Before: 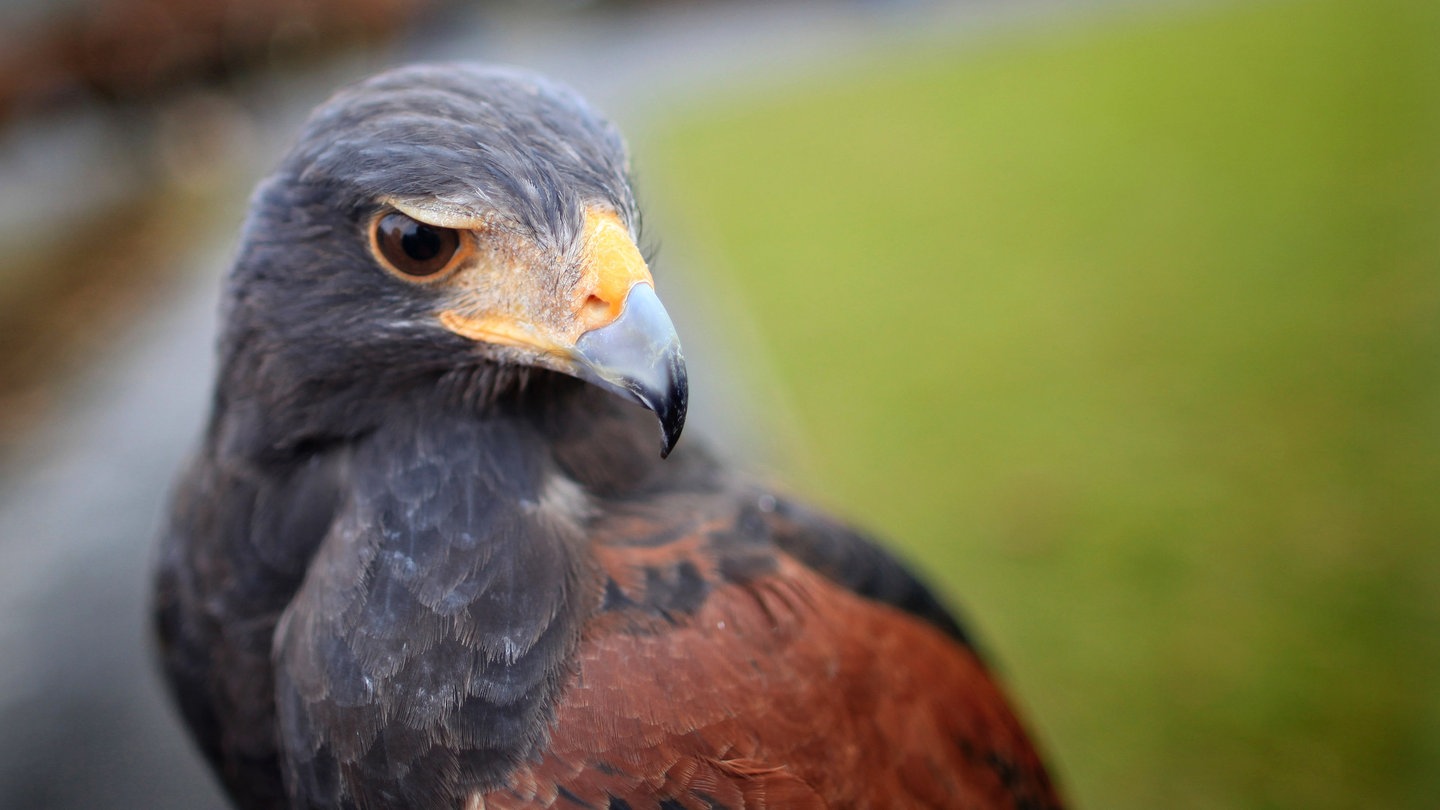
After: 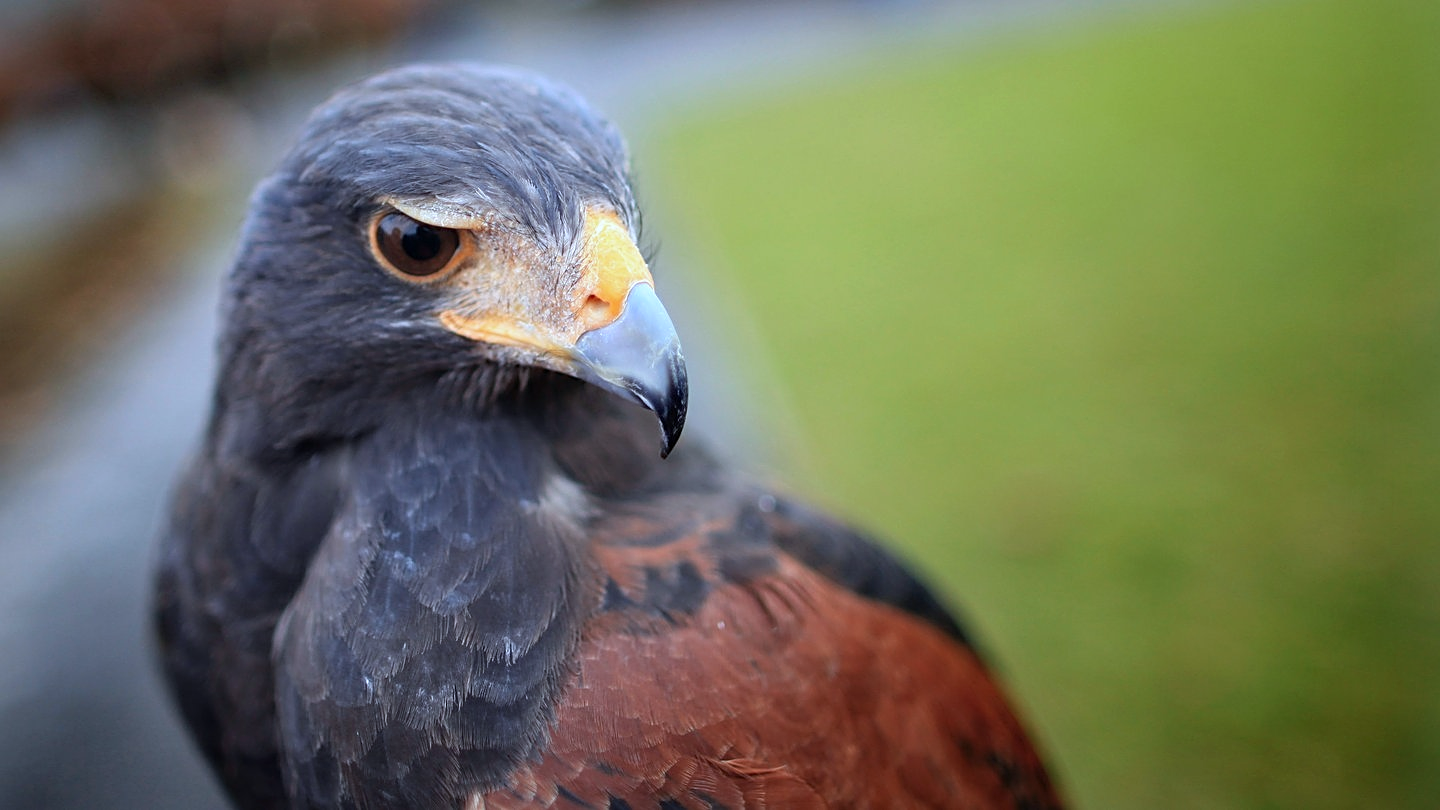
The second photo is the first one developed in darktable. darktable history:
color calibration: x 0.37, y 0.377, temperature 4295.7 K
sharpen: amount 0.468
